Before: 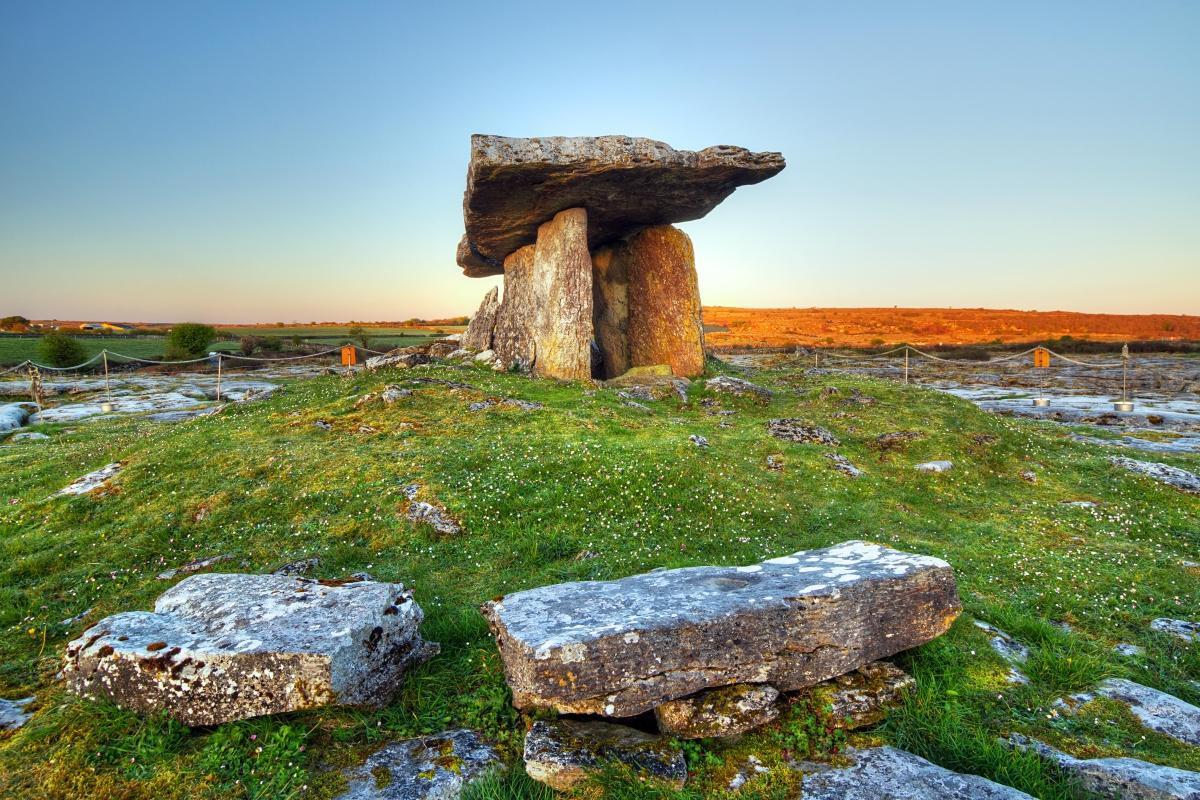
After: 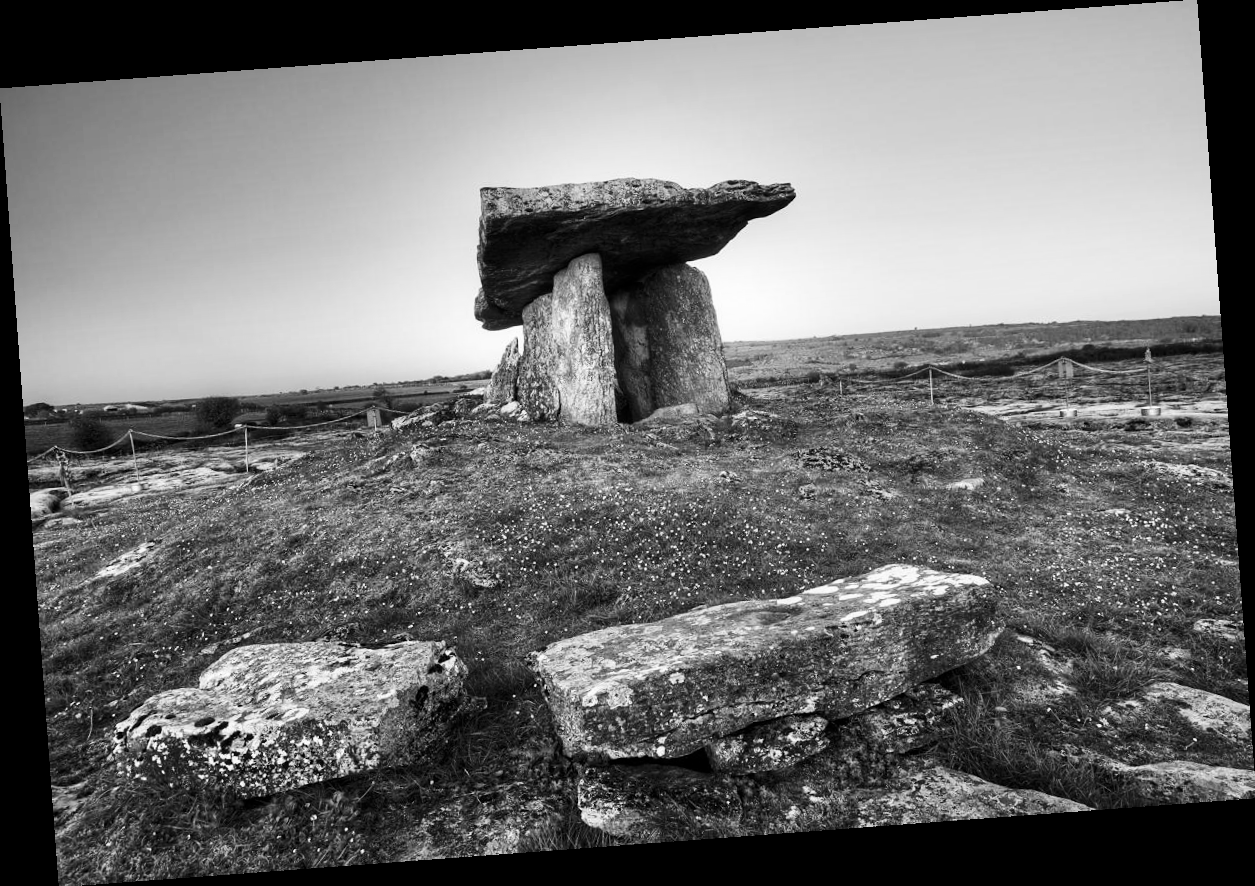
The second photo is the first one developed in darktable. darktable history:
contrast brightness saturation: contrast 0.2, brightness -0.11, saturation 0.1
rotate and perspective: rotation -4.25°, automatic cropping off
monochrome: on, module defaults
